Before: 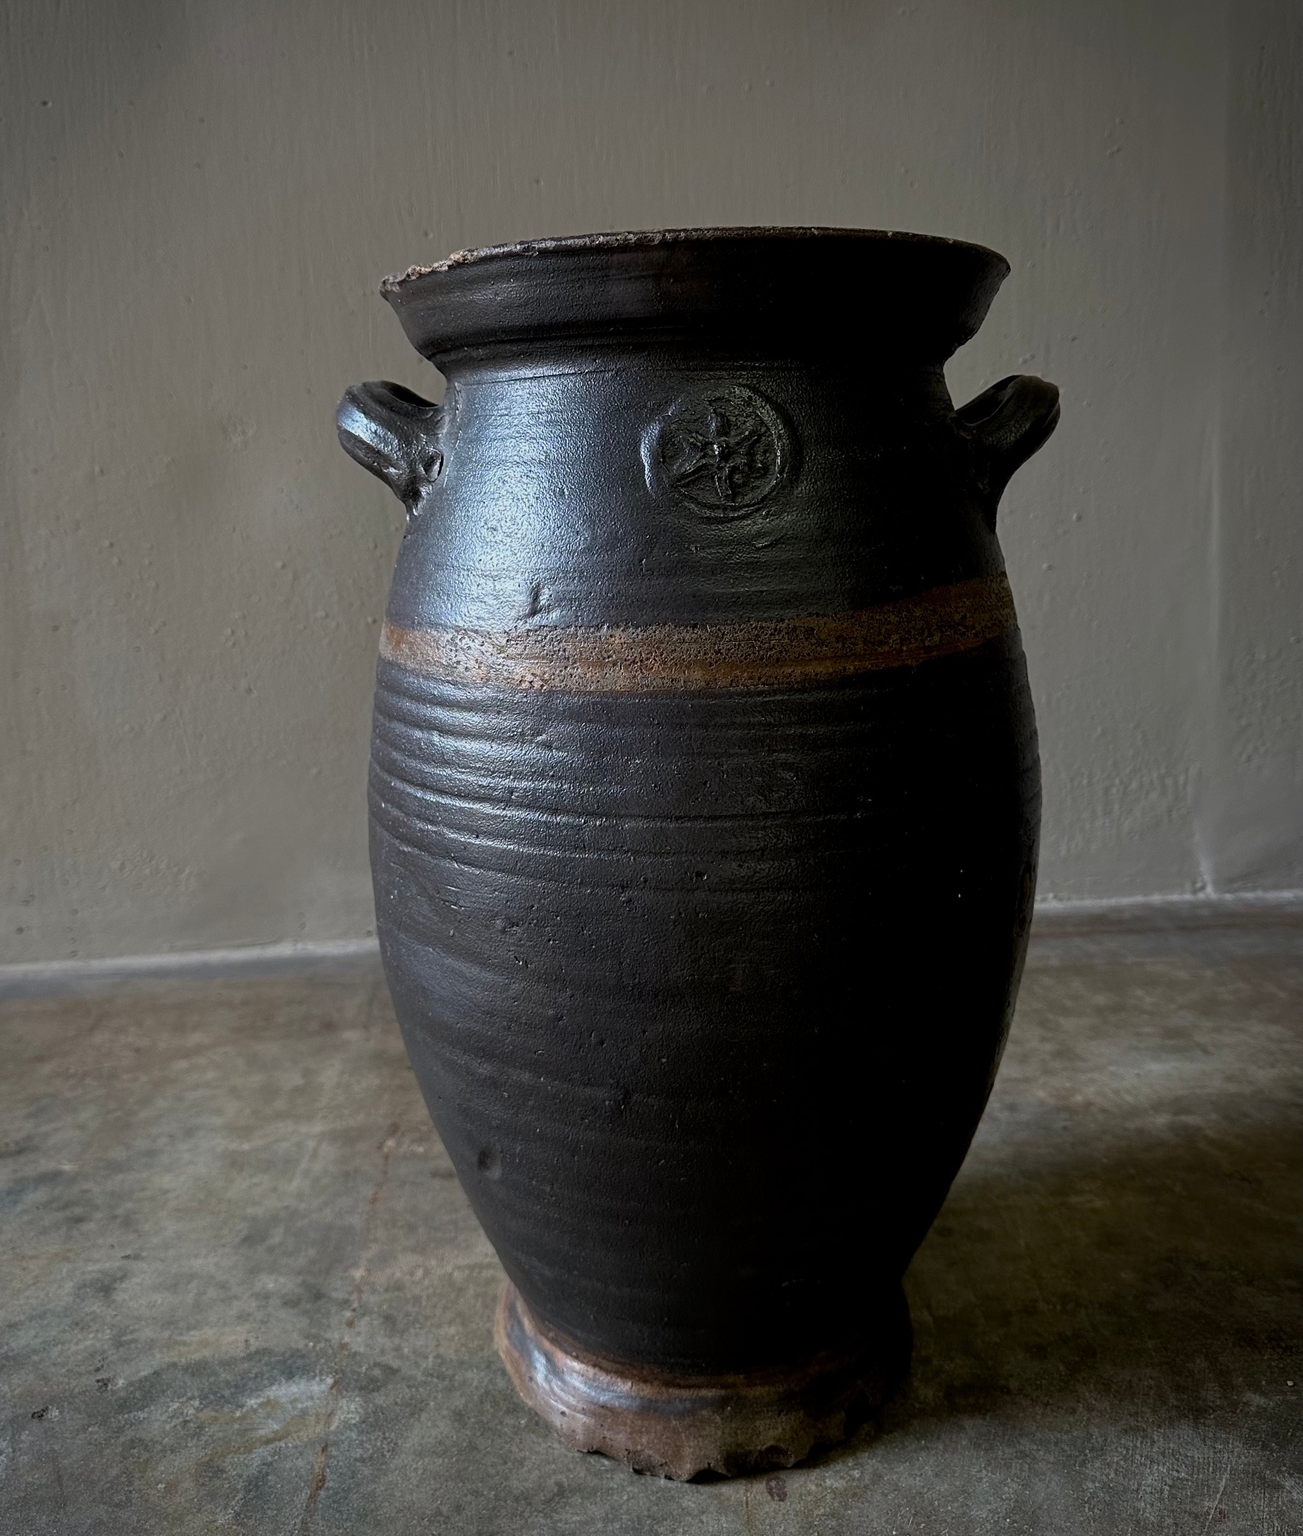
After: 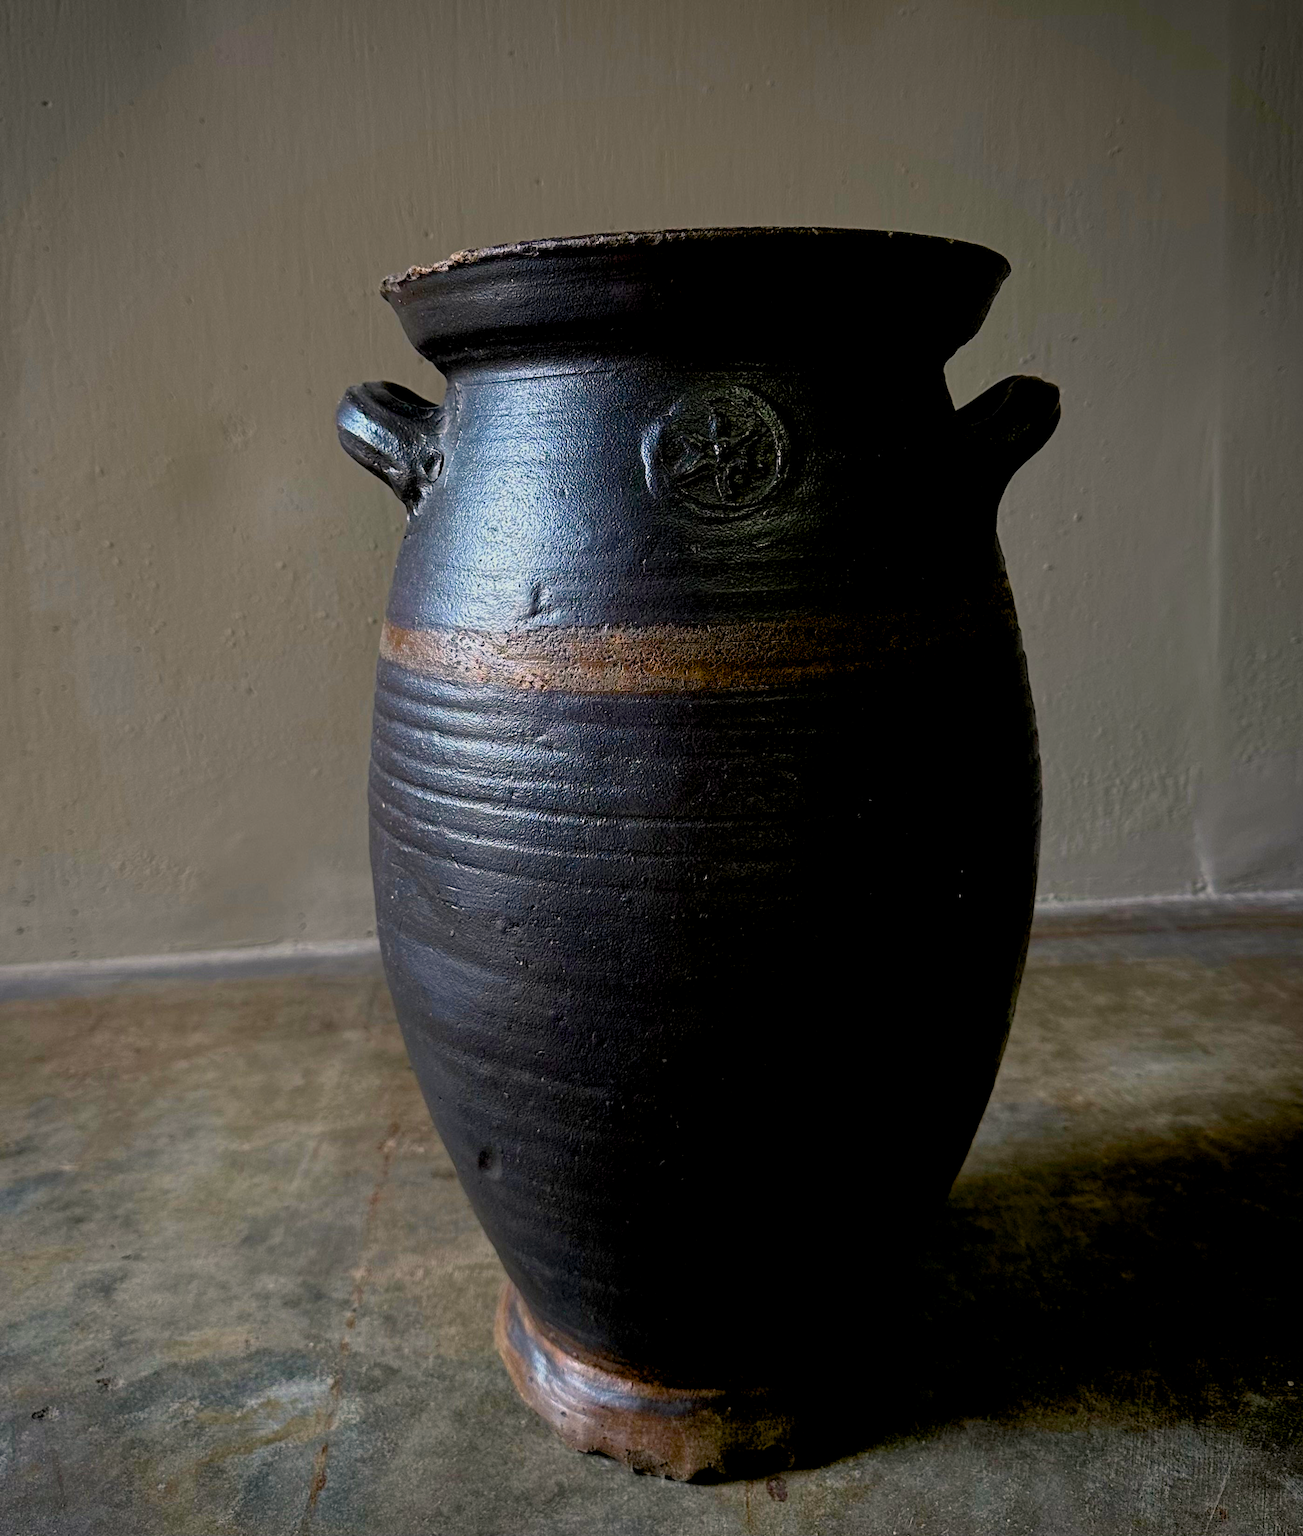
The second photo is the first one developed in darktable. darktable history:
color balance rgb: highlights gain › chroma 1.707%, highlights gain › hue 56.22°, global offset › luminance -1.42%, perceptual saturation grading › global saturation 37.247%, perceptual saturation grading › shadows 34.747%
